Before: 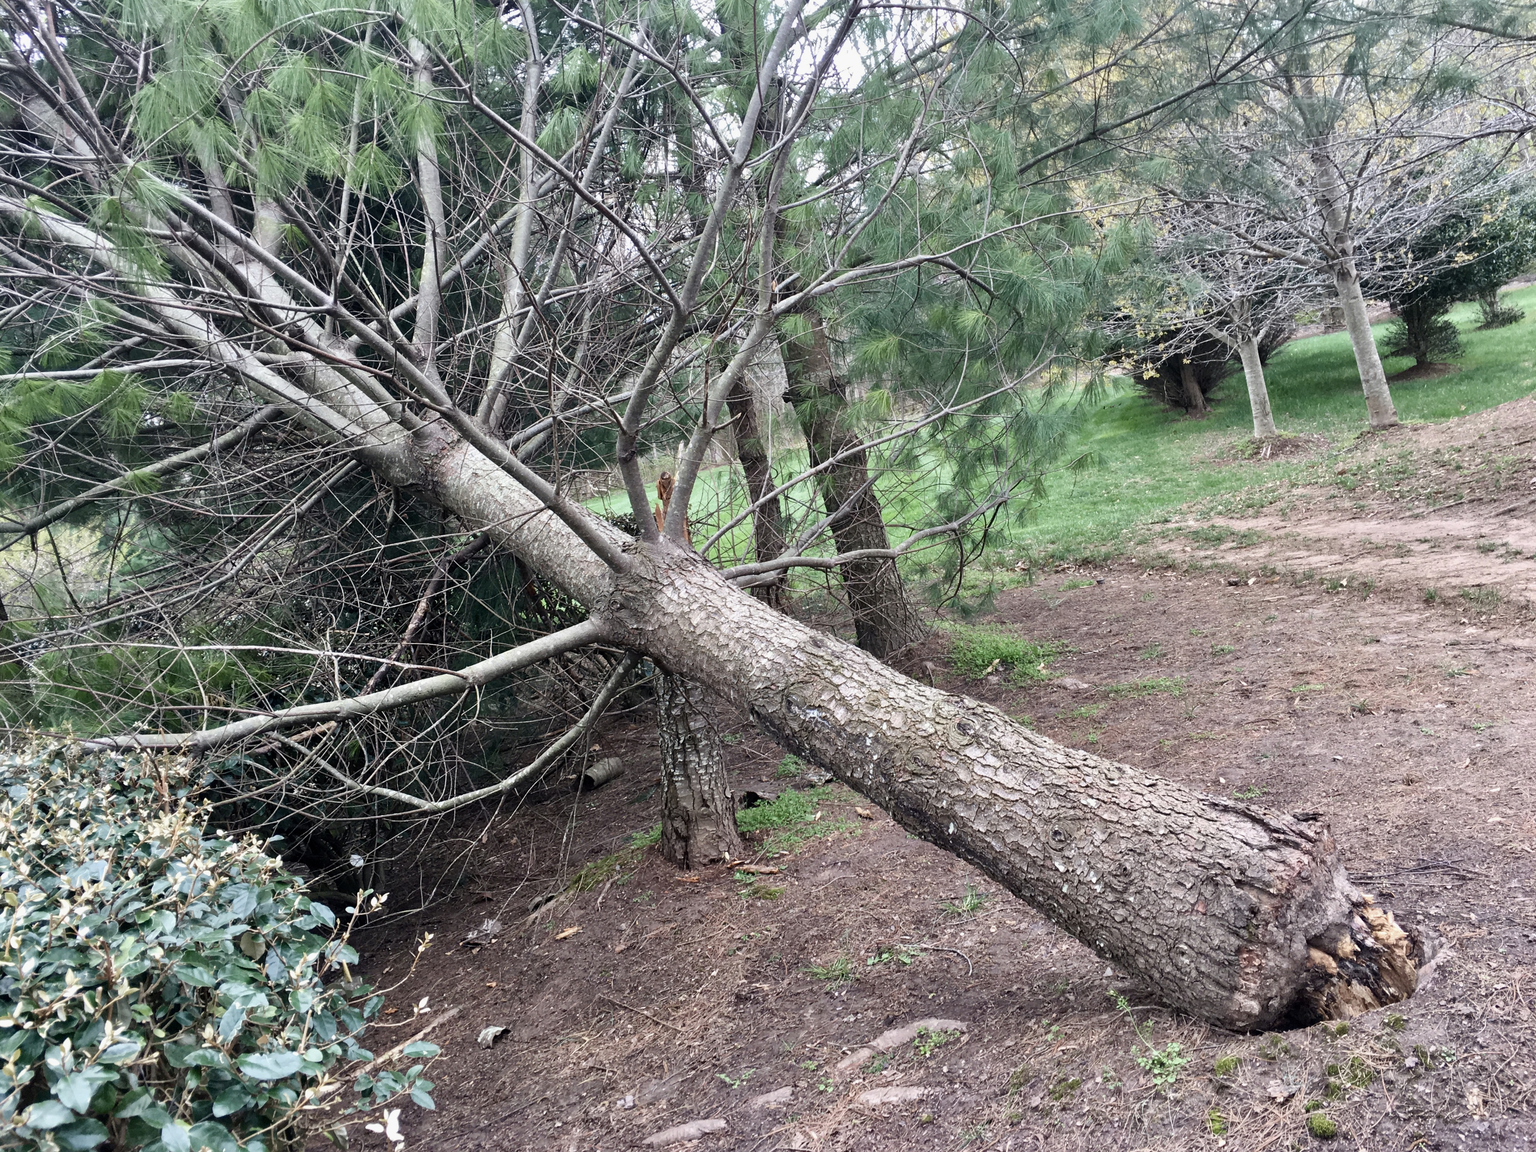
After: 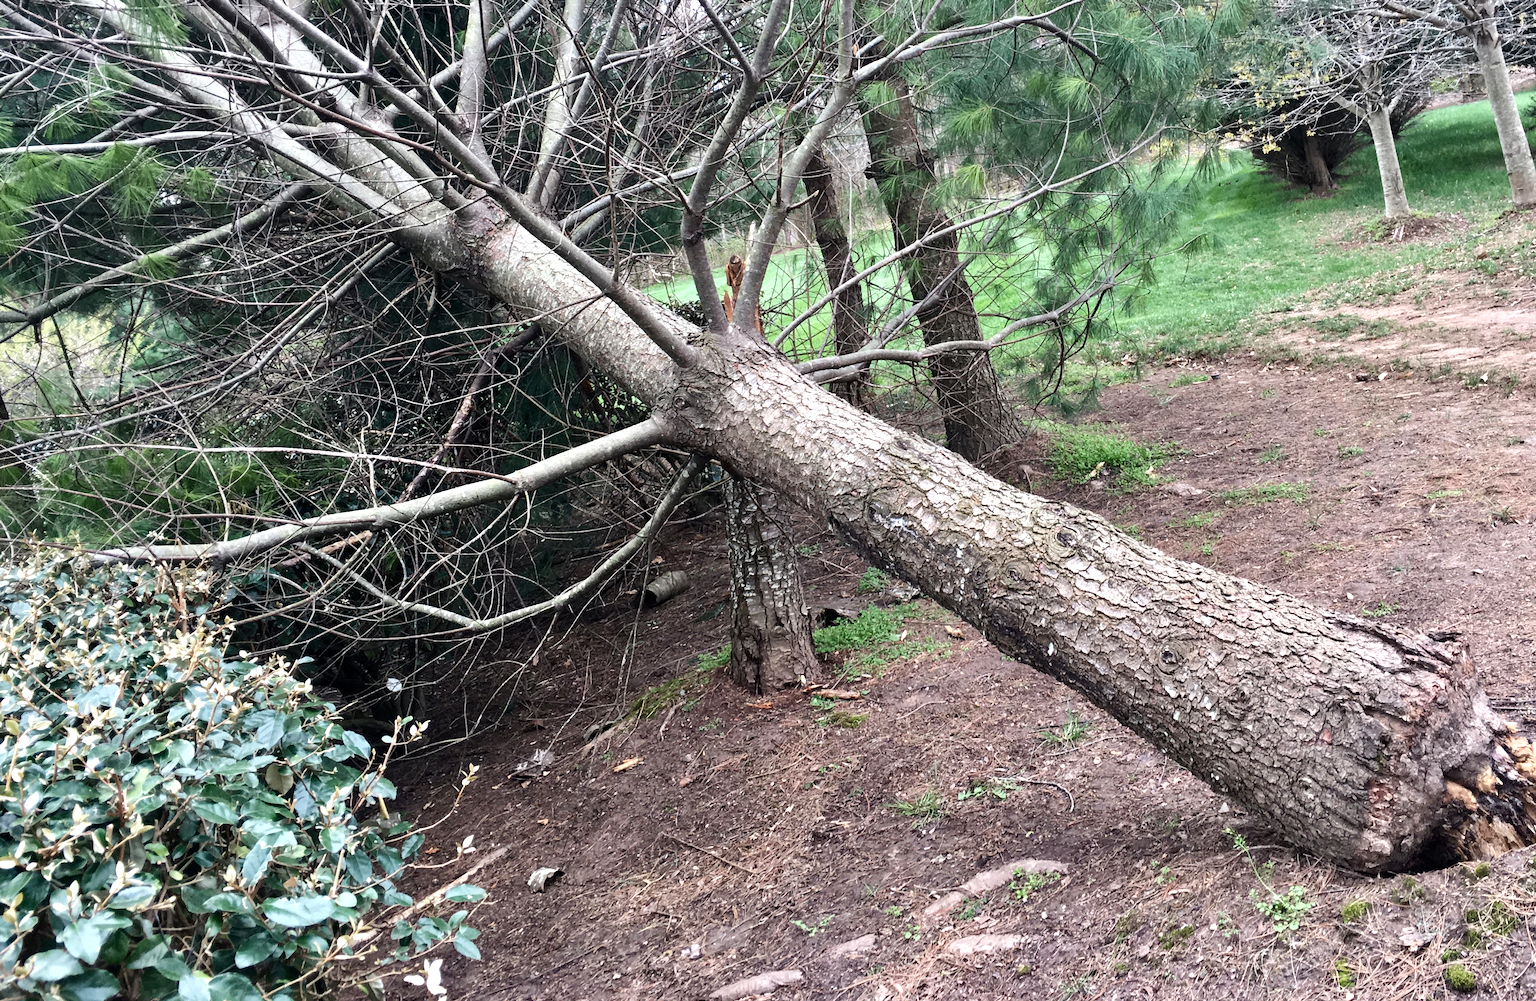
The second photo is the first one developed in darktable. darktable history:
crop: top 20.916%, right 9.437%, bottom 0.316%
tone equalizer: -8 EV -0.417 EV, -7 EV -0.389 EV, -6 EV -0.333 EV, -5 EV -0.222 EV, -3 EV 0.222 EV, -2 EV 0.333 EV, -1 EV 0.389 EV, +0 EV 0.417 EV, edges refinement/feathering 500, mask exposure compensation -1.57 EV, preserve details no
